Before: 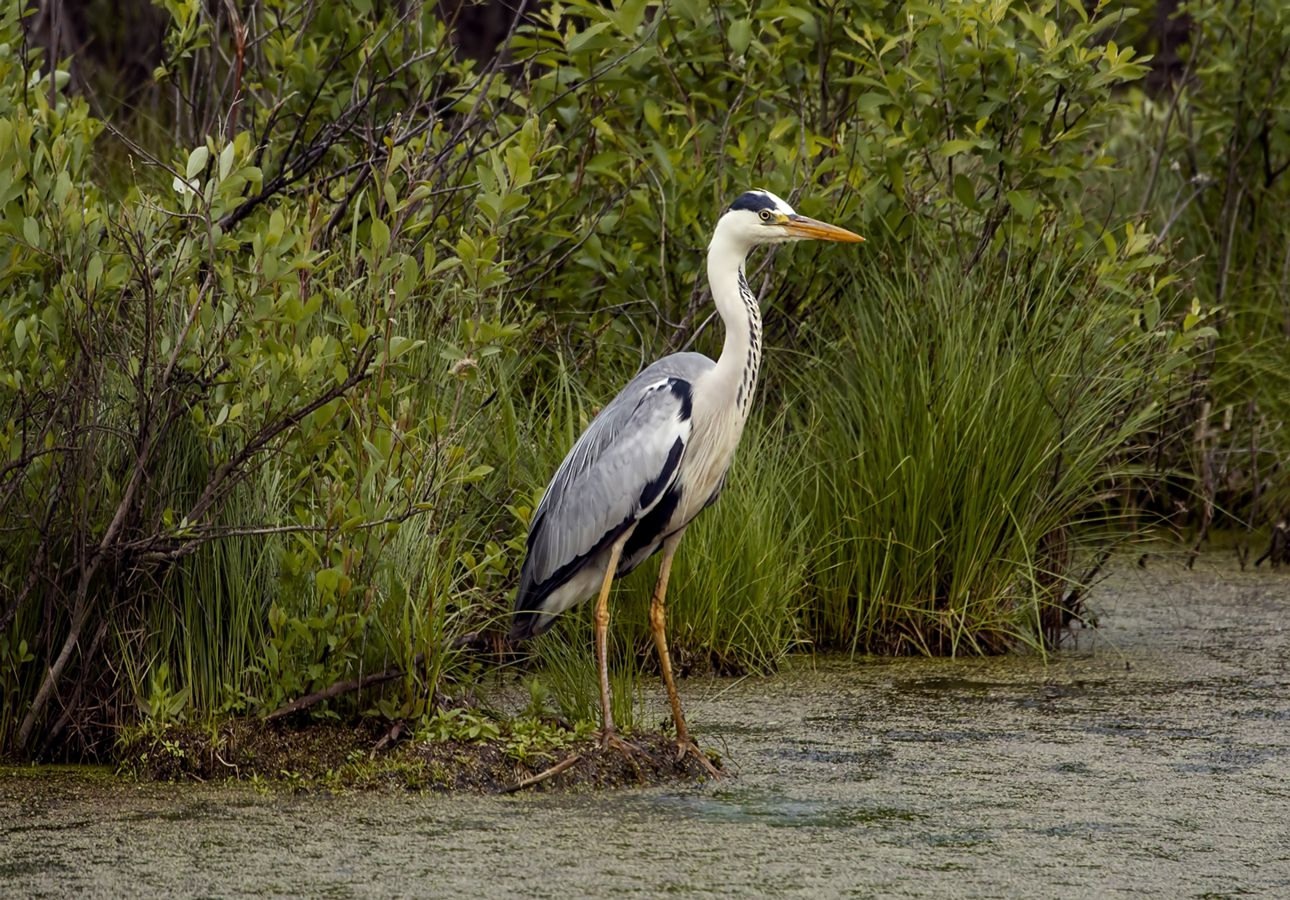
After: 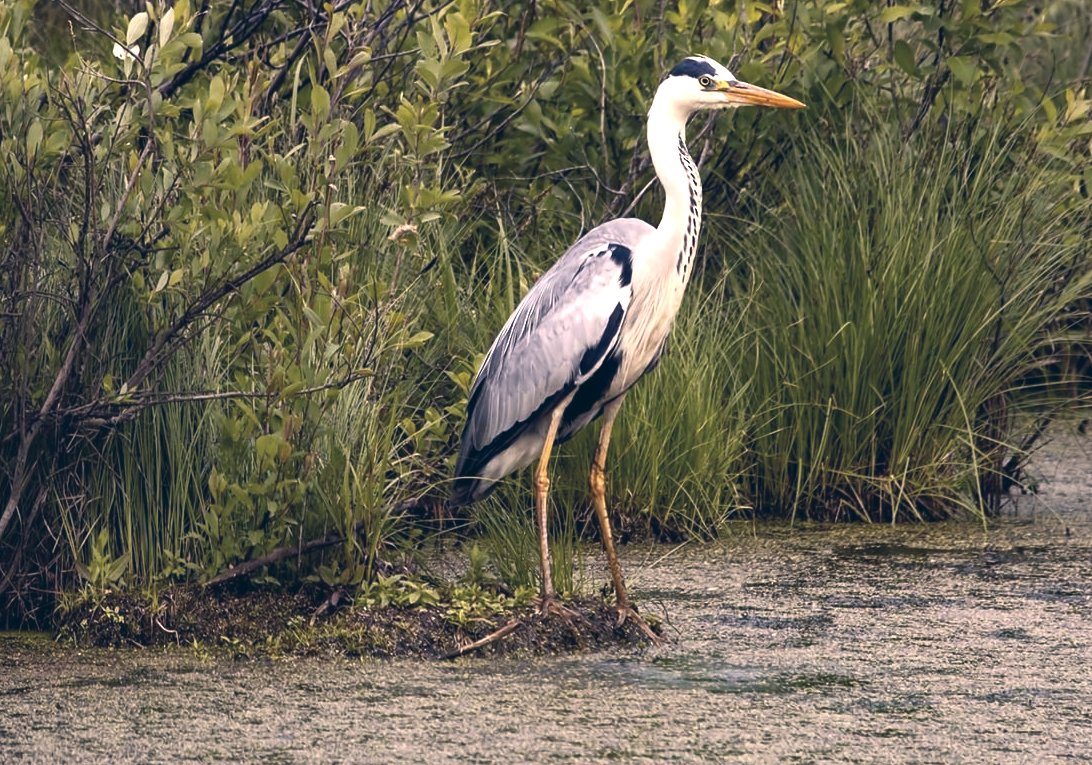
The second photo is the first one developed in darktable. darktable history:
exposure: black level correction -0.005, exposure 0.623 EV, compensate highlight preservation false
crop and rotate: left 4.671%, top 14.972%, right 10.645%
tone equalizer: -8 EV 0 EV, -7 EV 0.002 EV, -6 EV -0.005 EV, -5 EV -0.01 EV, -4 EV -0.079 EV, -3 EV -0.214 EV, -2 EV -0.294 EV, -1 EV 0.094 EV, +0 EV 0.294 EV, smoothing diameter 24.82%, edges refinement/feathering 12.18, preserve details guided filter
color correction: highlights a* 13.87, highlights b* 5.65, shadows a* -6.13, shadows b* -15.54, saturation 0.831
shadows and highlights: shadows 30.7, highlights -62.41, soften with gaussian
